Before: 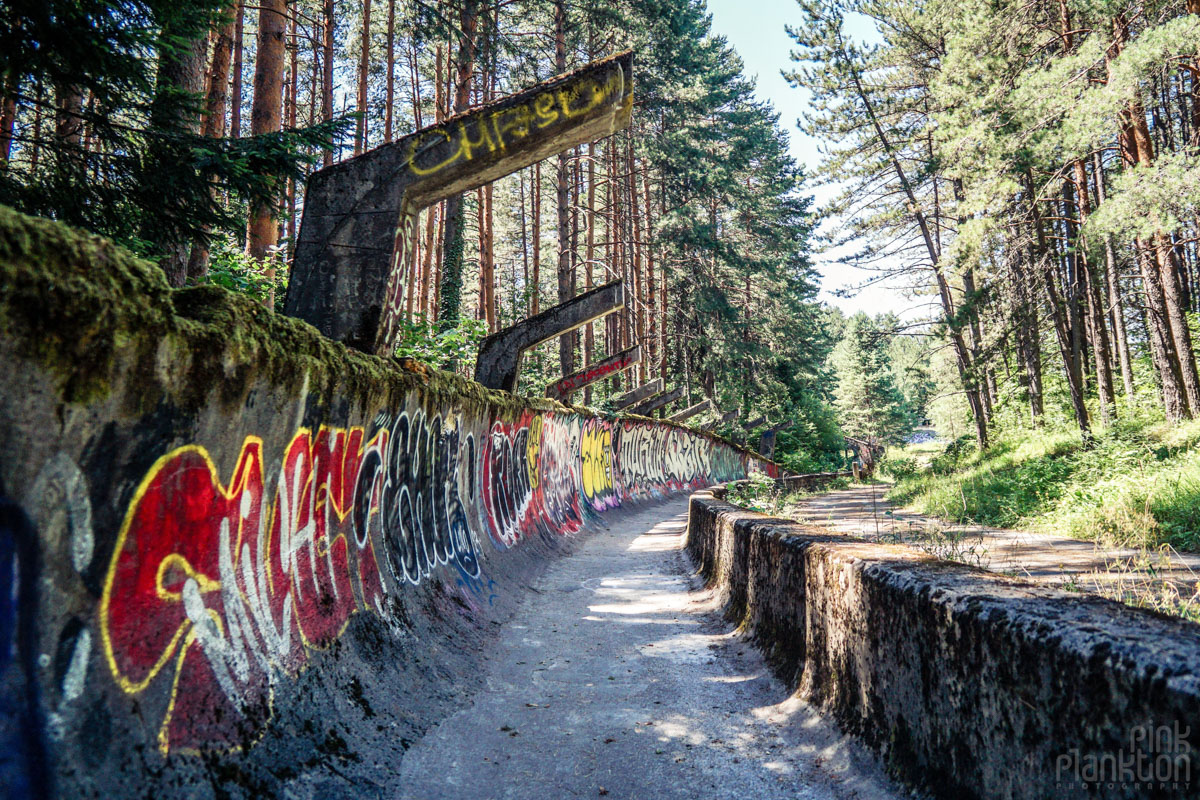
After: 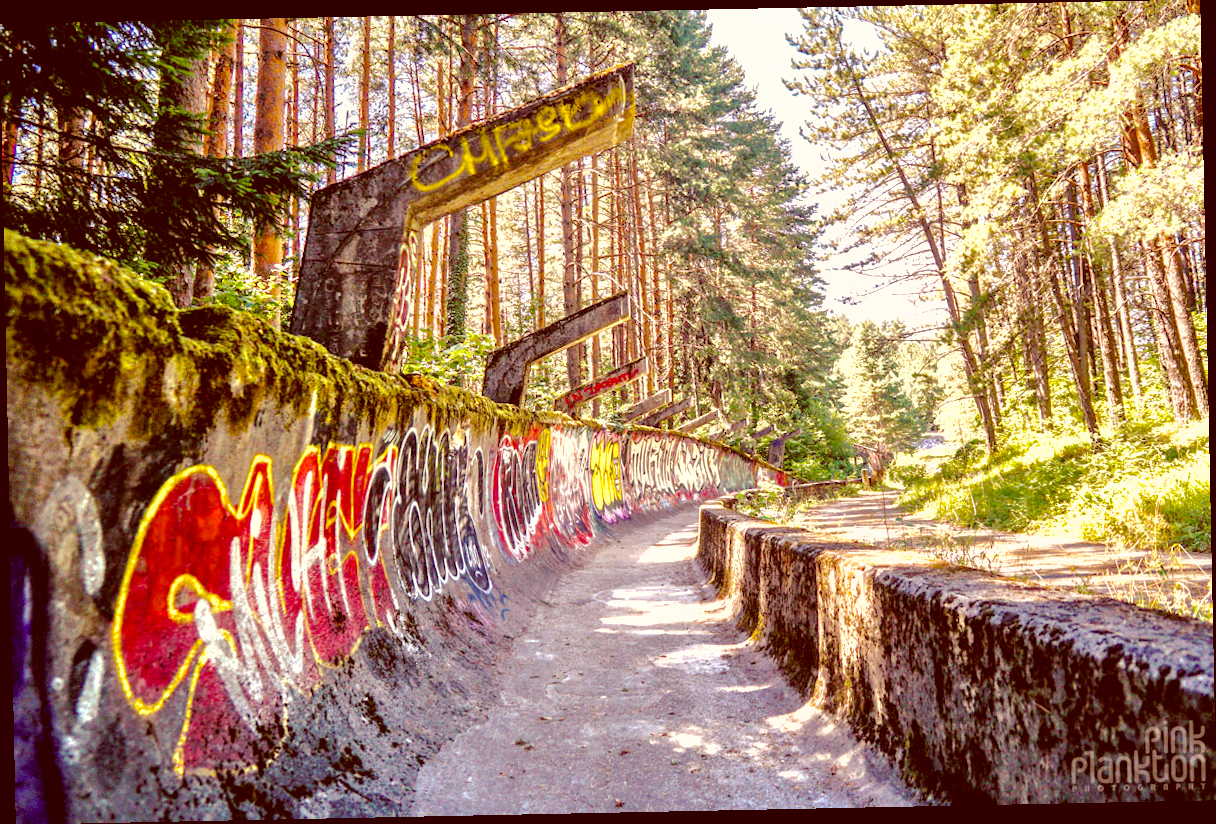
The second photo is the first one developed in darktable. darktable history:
rotate and perspective: rotation -1.17°, automatic cropping off
color correction: highlights a* 9.03, highlights b* 8.71, shadows a* 40, shadows b* 40, saturation 0.8
color balance rgb: linear chroma grading › global chroma 9%, perceptual saturation grading › global saturation 36%, perceptual saturation grading › shadows 35%, perceptual brilliance grading › global brilliance 15%, perceptual brilliance grading › shadows -35%, global vibrance 15%
shadows and highlights: on, module defaults
tone equalizer: -7 EV 0.15 EV, -6 EV 0.6 EV, -5 EV 1.15 EV, -4 EV 1.33 EV, -3 EV 1.15 EV, -2 EV 0.6 EV, -1 EV 0.15 EV, mask exposure compensation -0.5 EV
color contrast: green-magenta contrast 0.8, blue-yellow contrast 1.1, unbound 0
base curve: curves: ch0 [(0, 0) (0.158, 0.273) (0.879, 0.895) (1, 1)], preserve colors none
